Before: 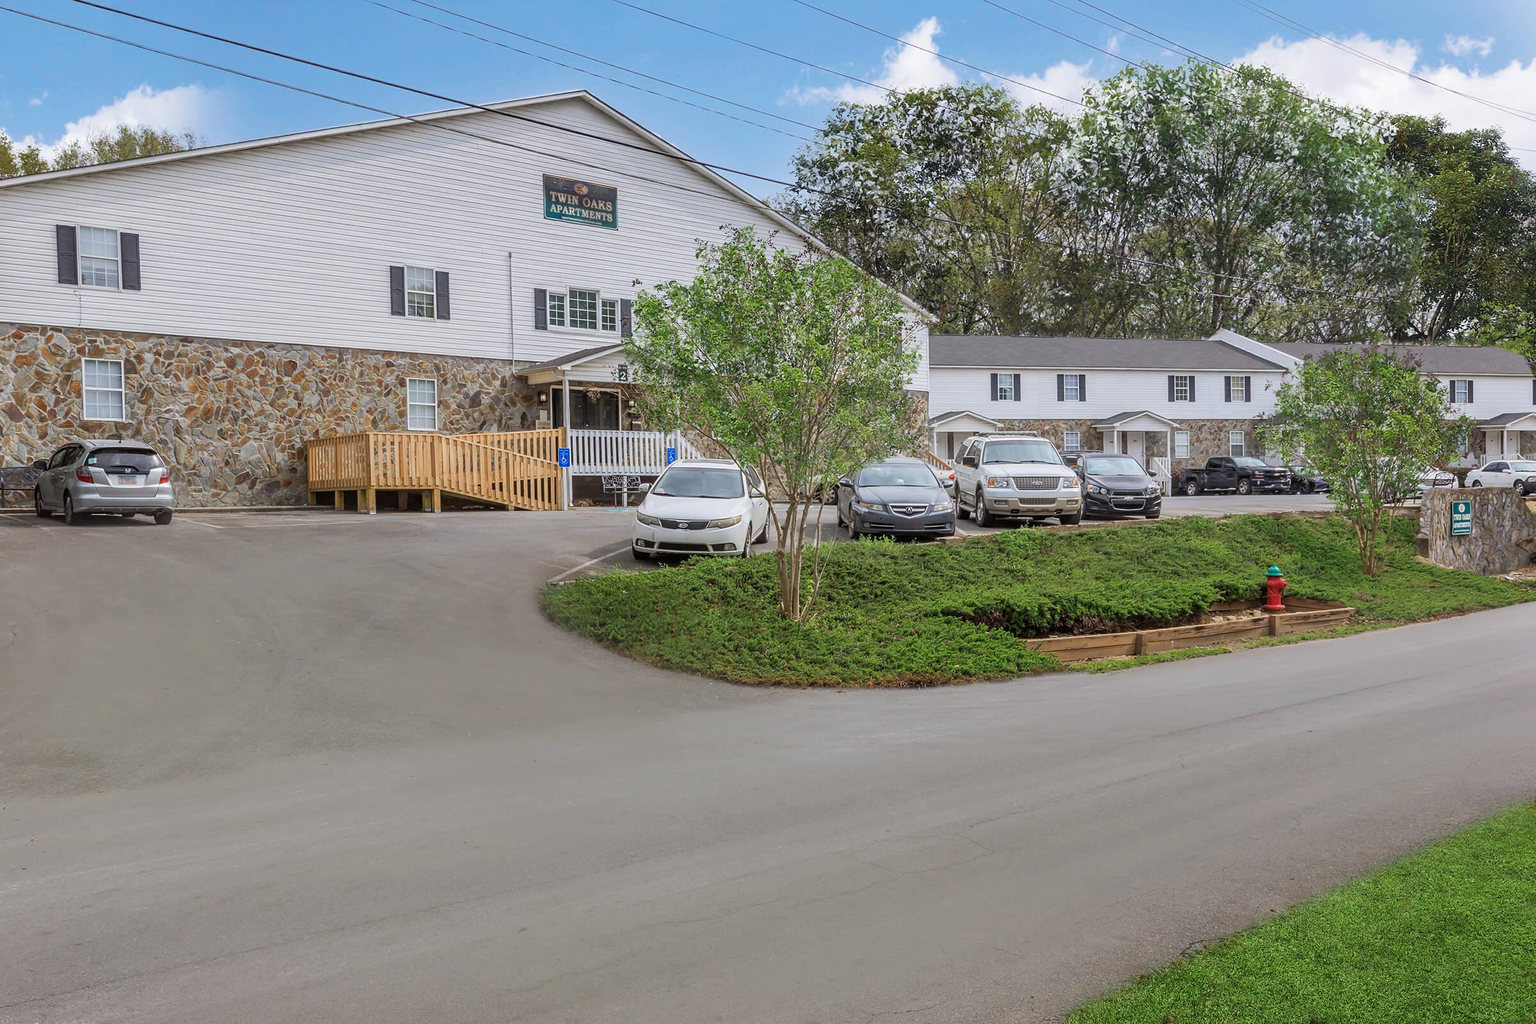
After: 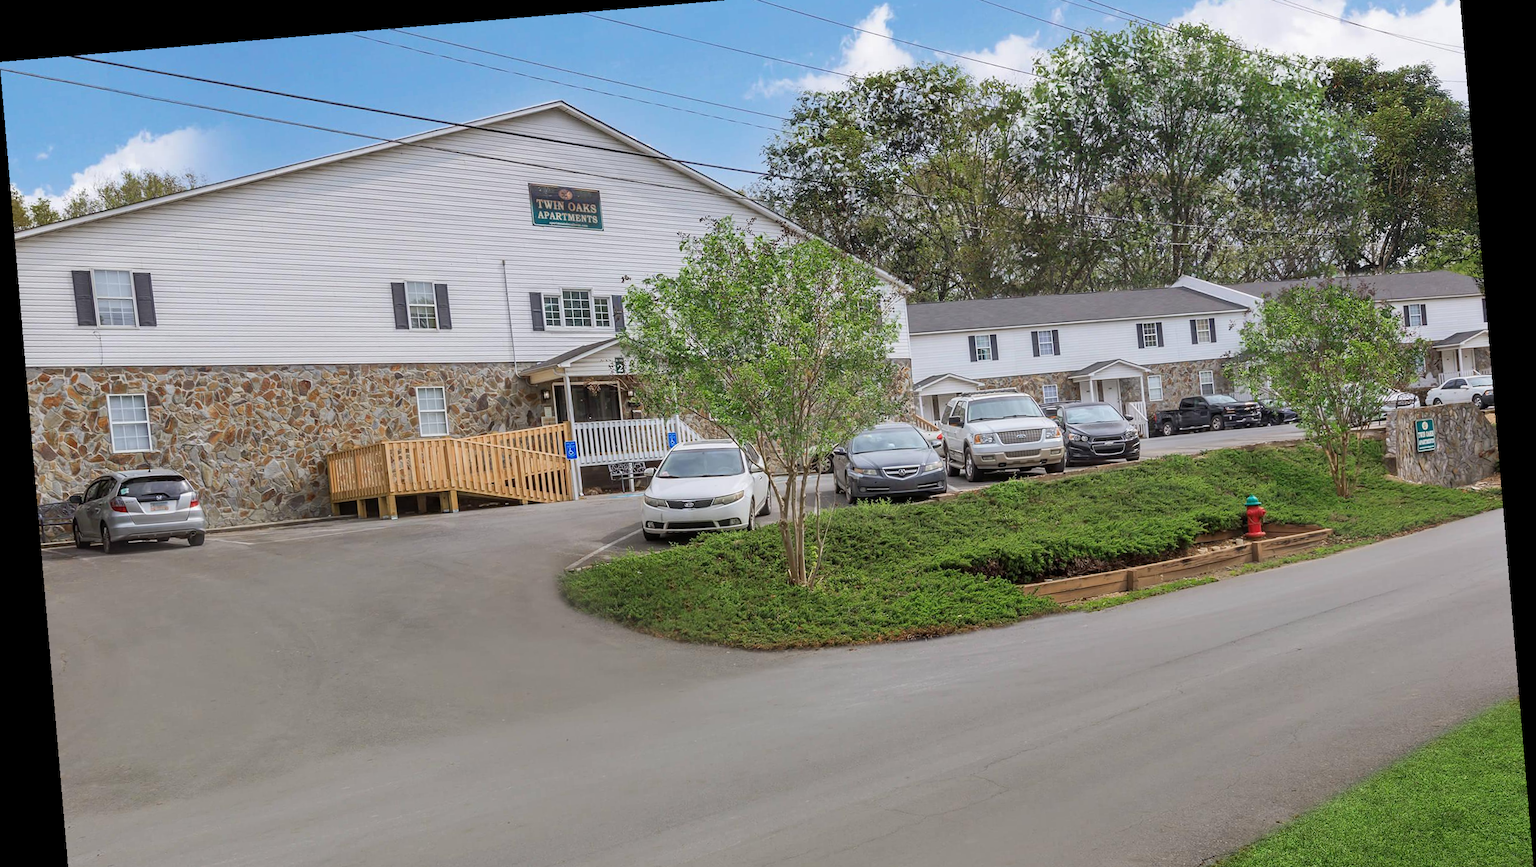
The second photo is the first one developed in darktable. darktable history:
crop and rotate: top 5.667%, bottom 14.937%
rotate and perspective: rotation -4.86°, automatic cropping off
